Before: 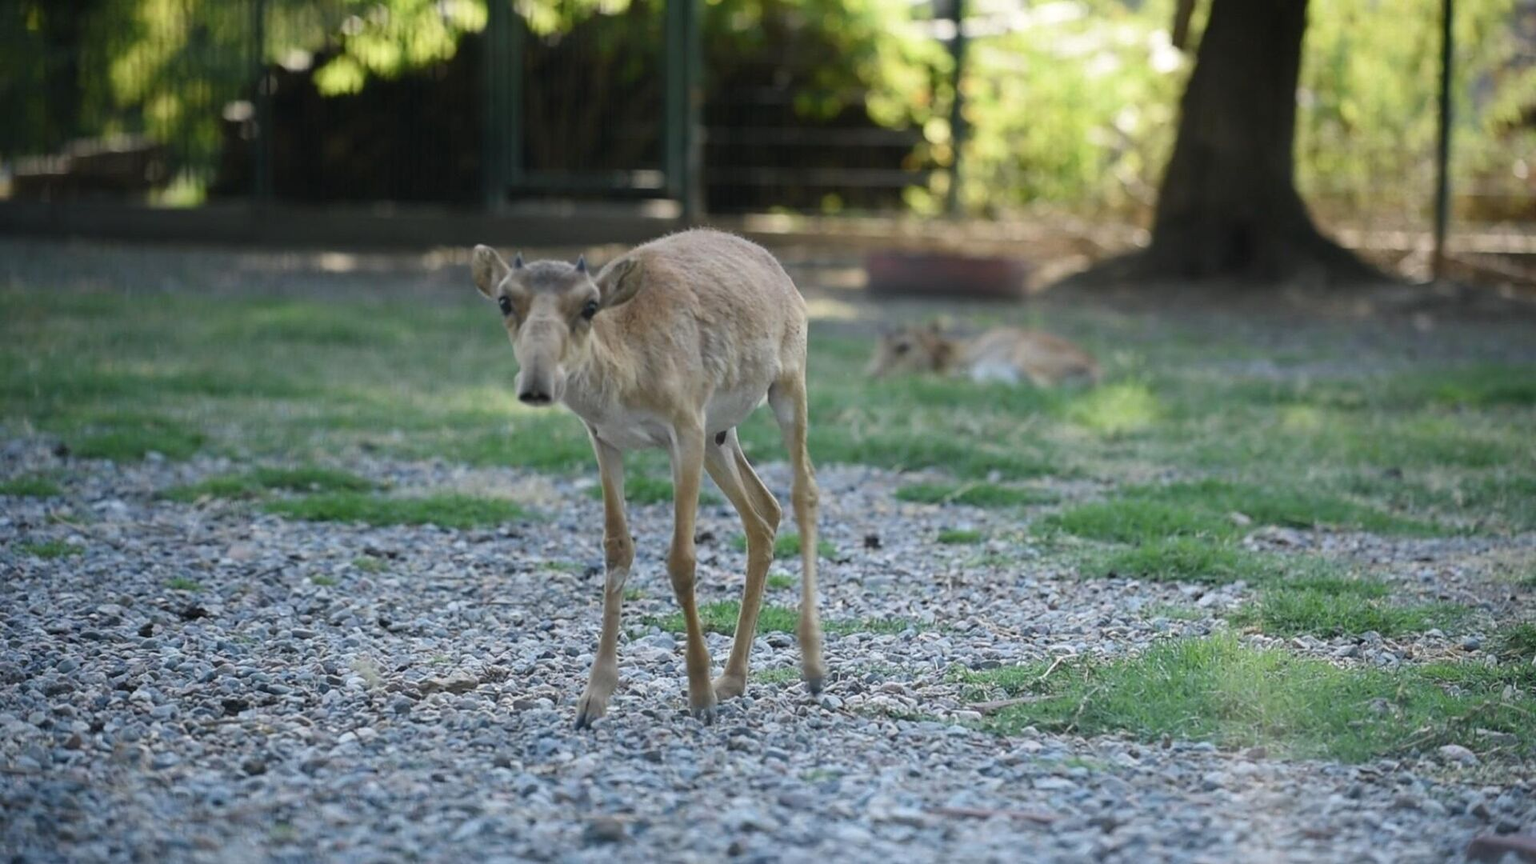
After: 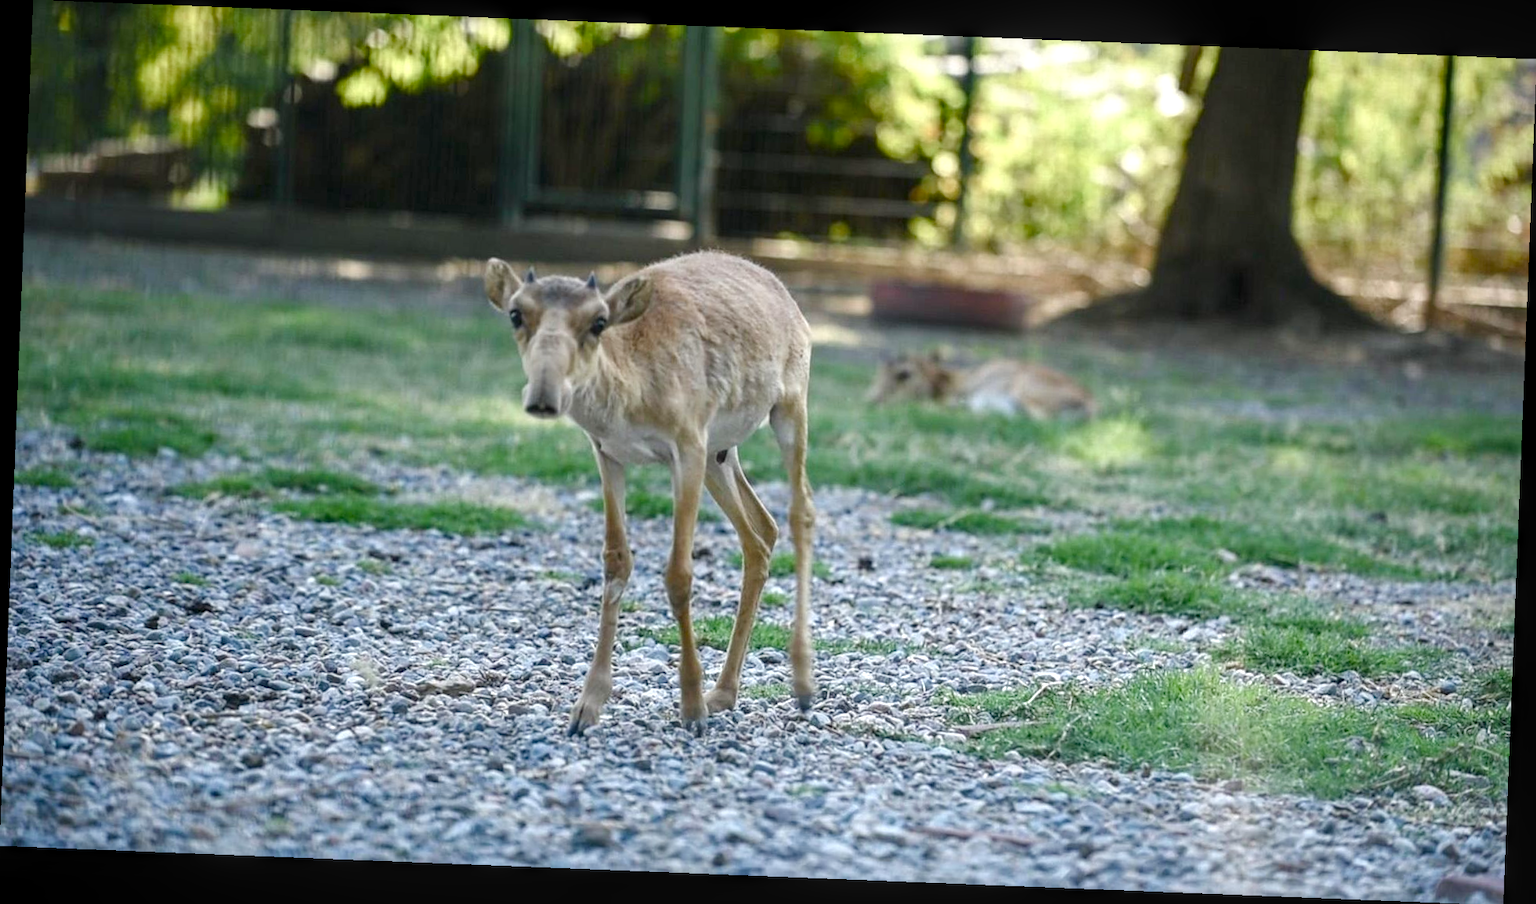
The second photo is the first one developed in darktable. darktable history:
contrast equalizer: y [[0.5, 0.5, 0.472, 0.5, 0.5, 0.5], [0.5 ×6], [0.5 ×6], [0 ×6], [0 ×6]]
rotate and perspective: rotation 2.27°, automatic cropping off
color balance rgb: perceptual saturation grading › global saturation 20%, perceptual saturation grading › highlights -50%, perceptual saturation grading › shadows 30%, perceptual brilliance grading › global brilliance 10%, perceptual brilliance grading › shadows 15%
local contrast: highlights 61%, detail 143%, midtone range 0.428
